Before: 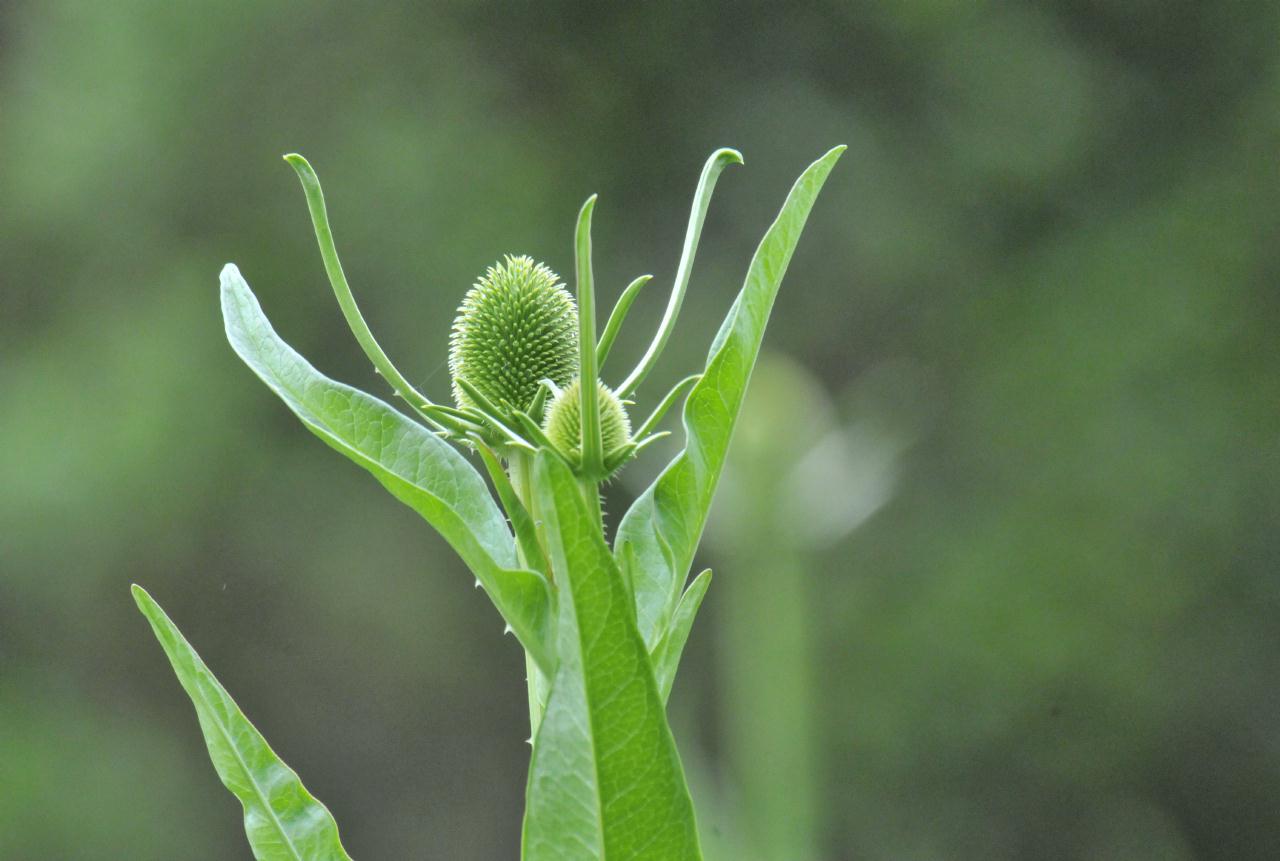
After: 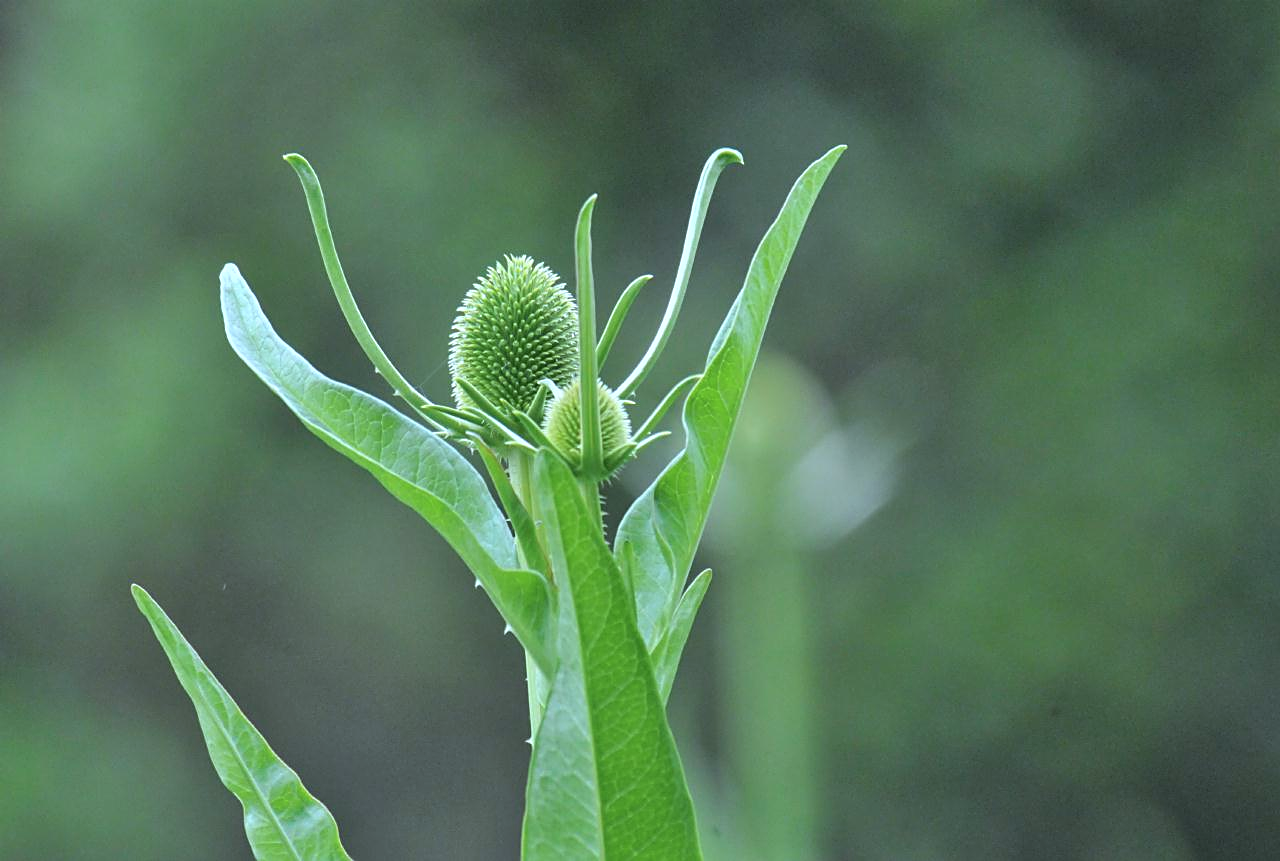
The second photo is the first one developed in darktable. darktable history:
sharpen: on, module defaults
color calibration: x 0.372, y 0.386, temperature 4285.29 K
